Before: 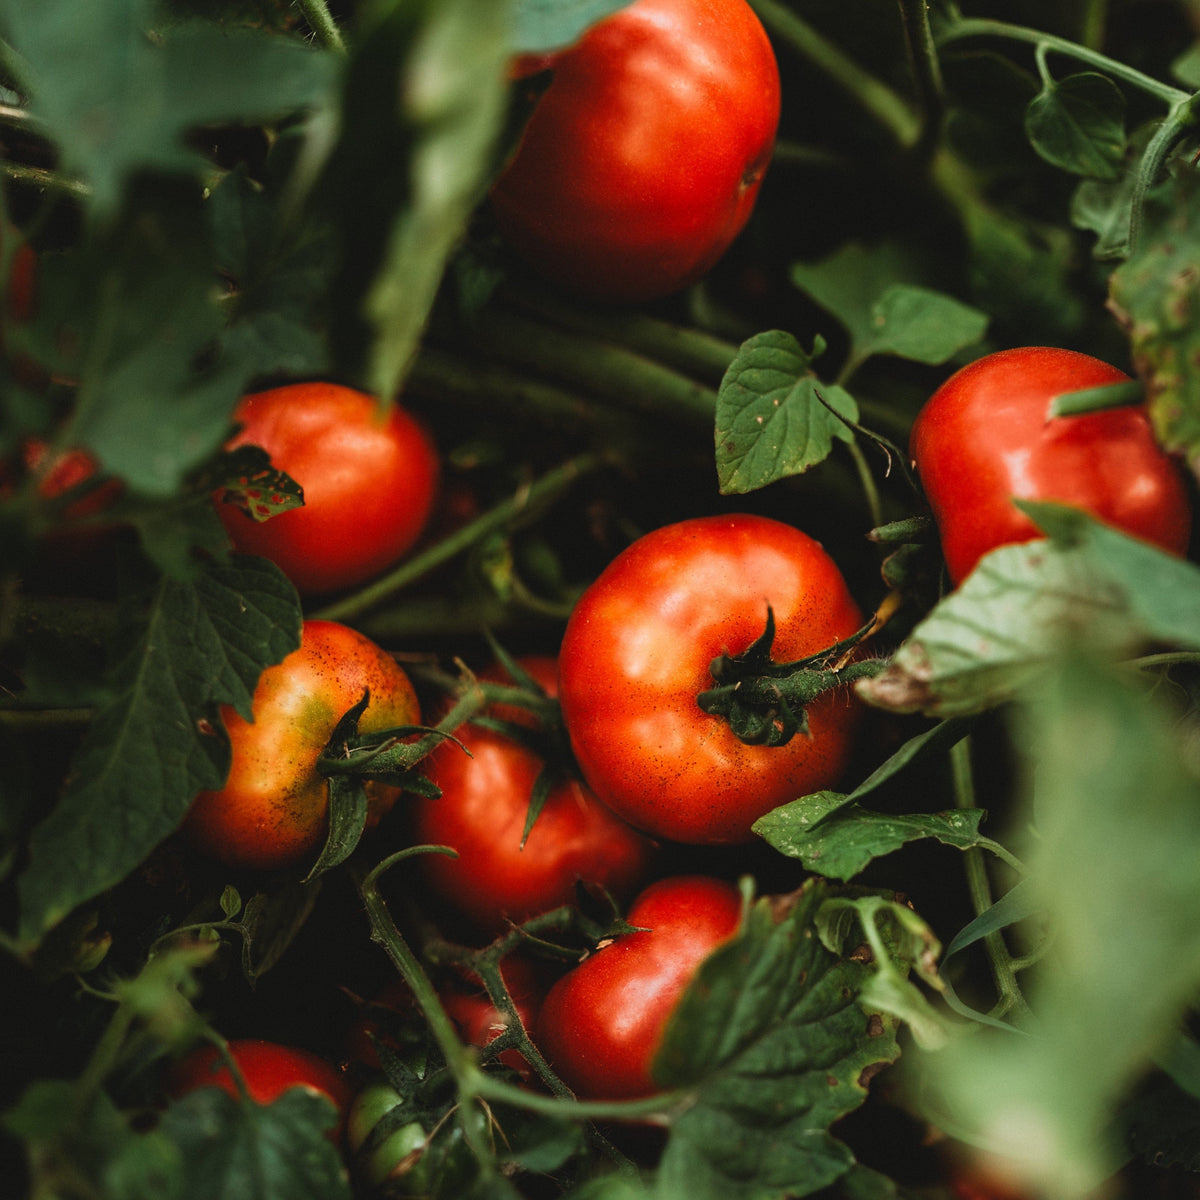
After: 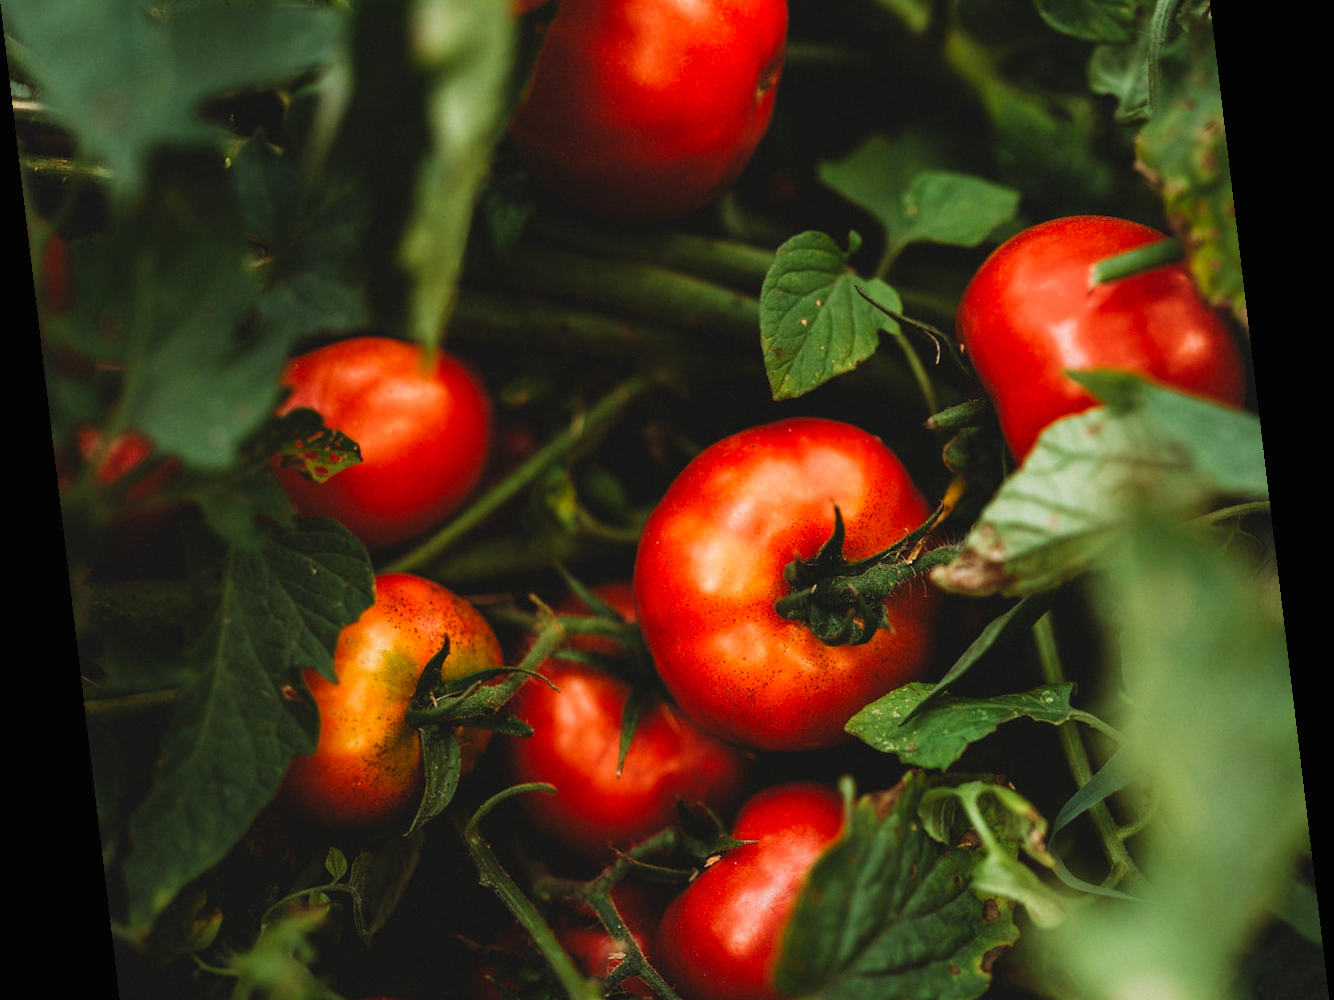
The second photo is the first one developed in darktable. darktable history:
rotate and perspective: rotation -6.83°, automatic cropping off
color zones: curves: ch1 [(0.25, 0.61) (0.75, 0.248)]
crop: top 11.038%, bottom 13.962%
exposure: black level correction -0.001, exposure 0.08 EV, compensate highlight preservation false
